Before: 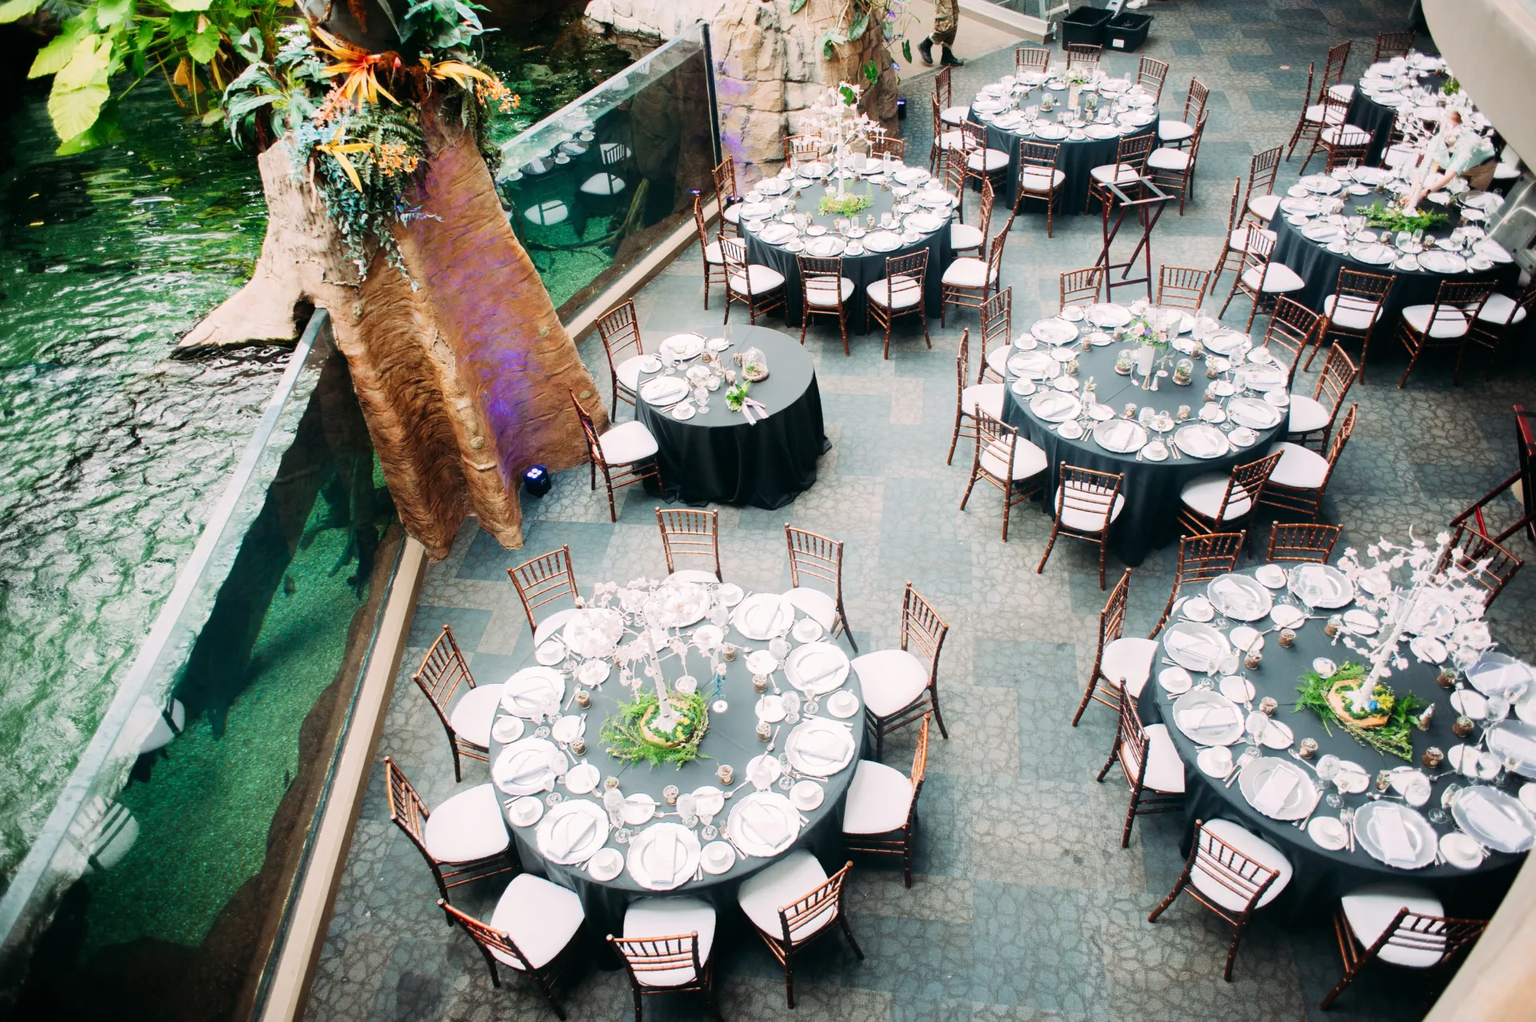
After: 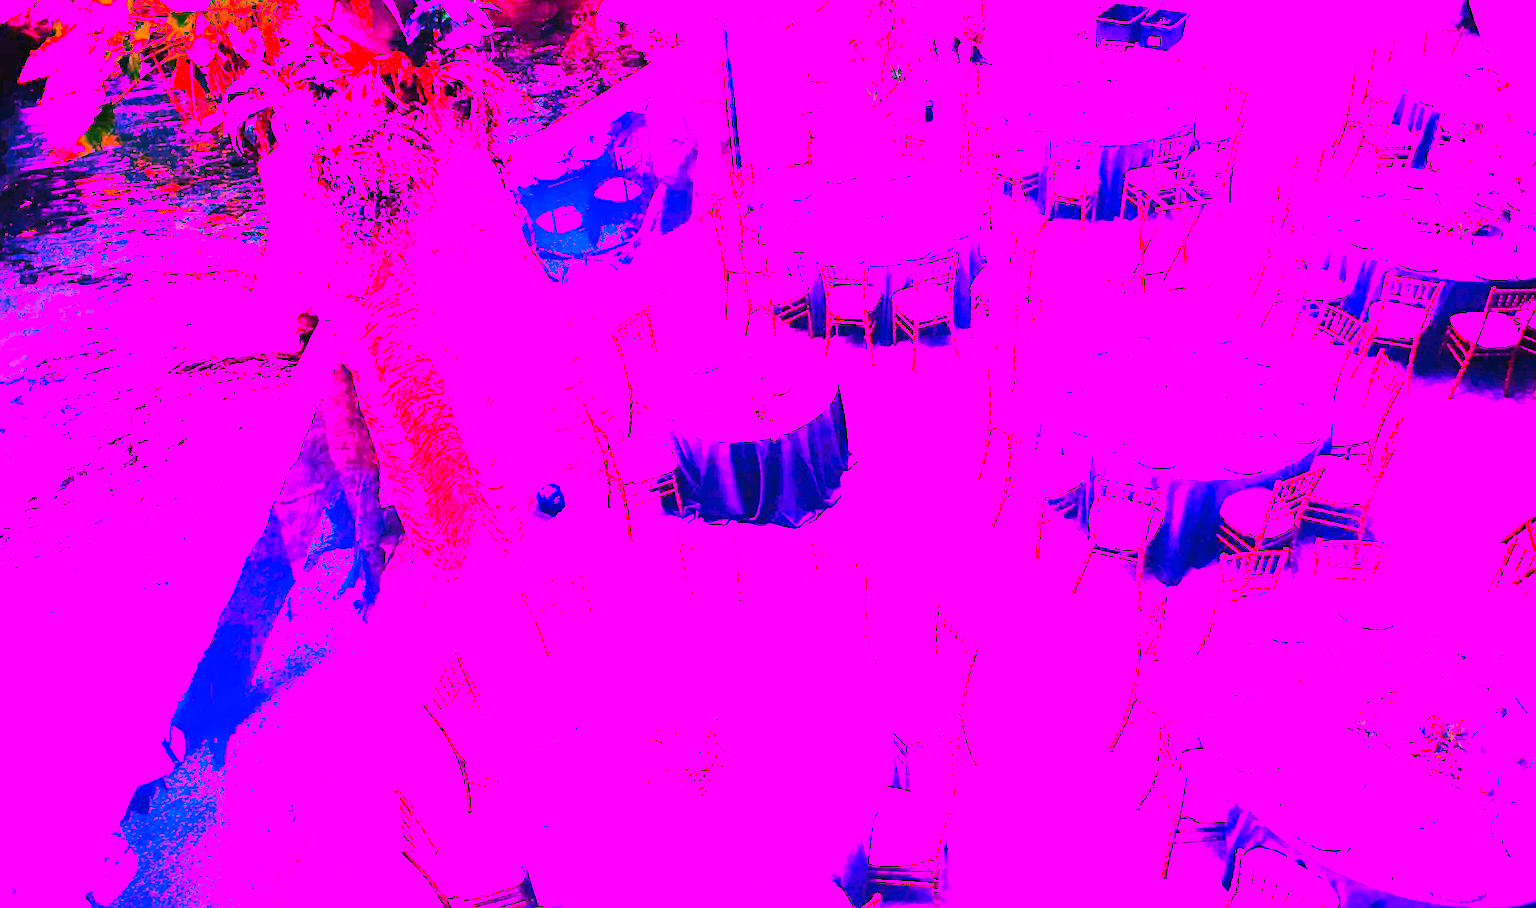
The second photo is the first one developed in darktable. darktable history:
sharpen: amount 0.2
exposure: exposure 0.191 EV, compensate highlight preservation false
crop and rotate: angle 0.2°, left 0.275%, right 3.127%, bottom 14.18%
contrast brightness saturation: contrast 0.1, brightness 0.03, saturation 0.09
white balance: red 8, blue 8
color balance rgb: shadows lift › chroma 2%, shadows lift › hue 50°, power › hue 60°, highlights gain › chroma 1%, highlights gain › hue 60°, global offset › luminance 0.25%, global vibrance 30%
